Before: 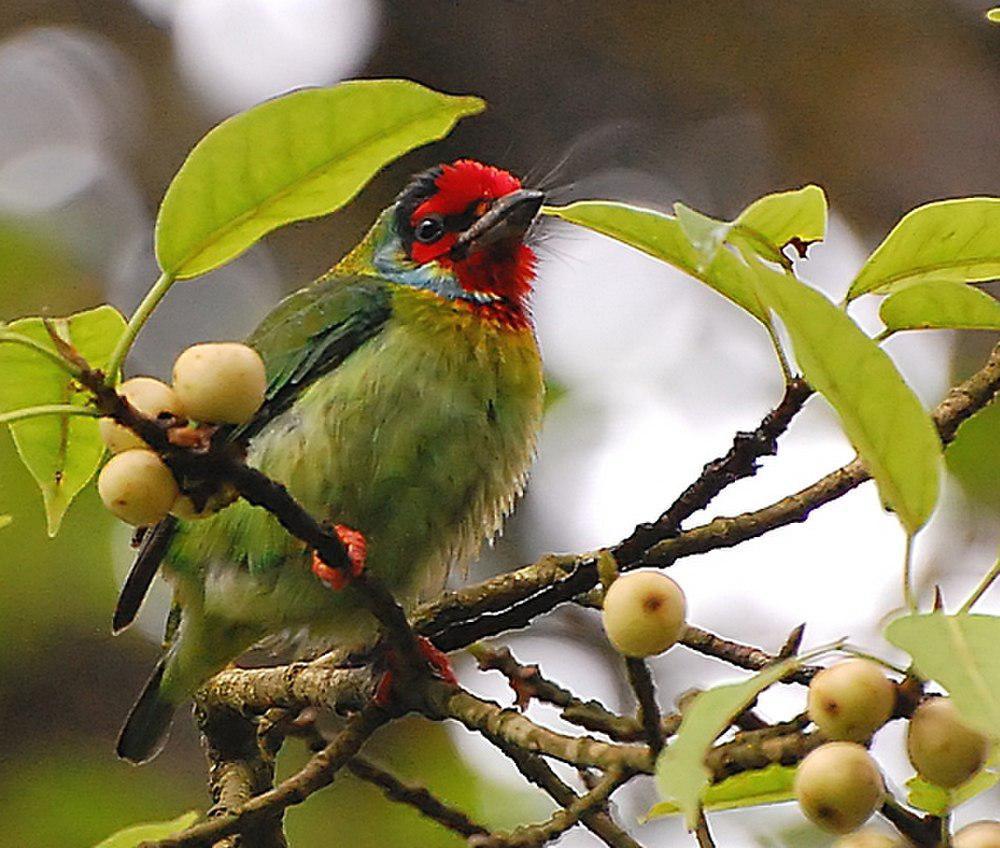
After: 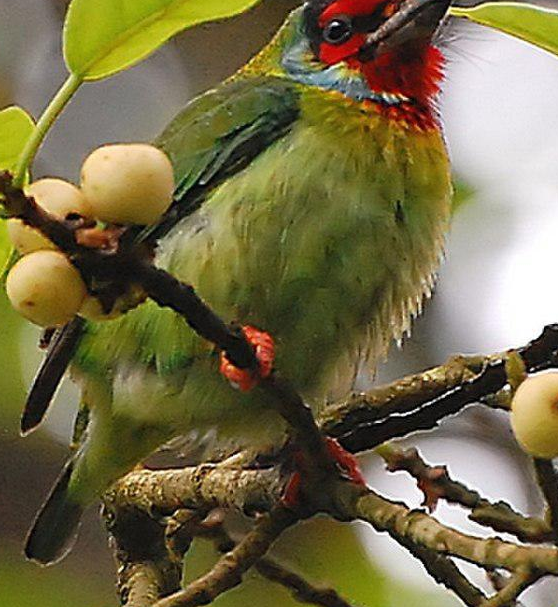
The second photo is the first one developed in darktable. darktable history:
crop: left 9.291%, top 23.554%, right 34.877%, bottom 4.768%
